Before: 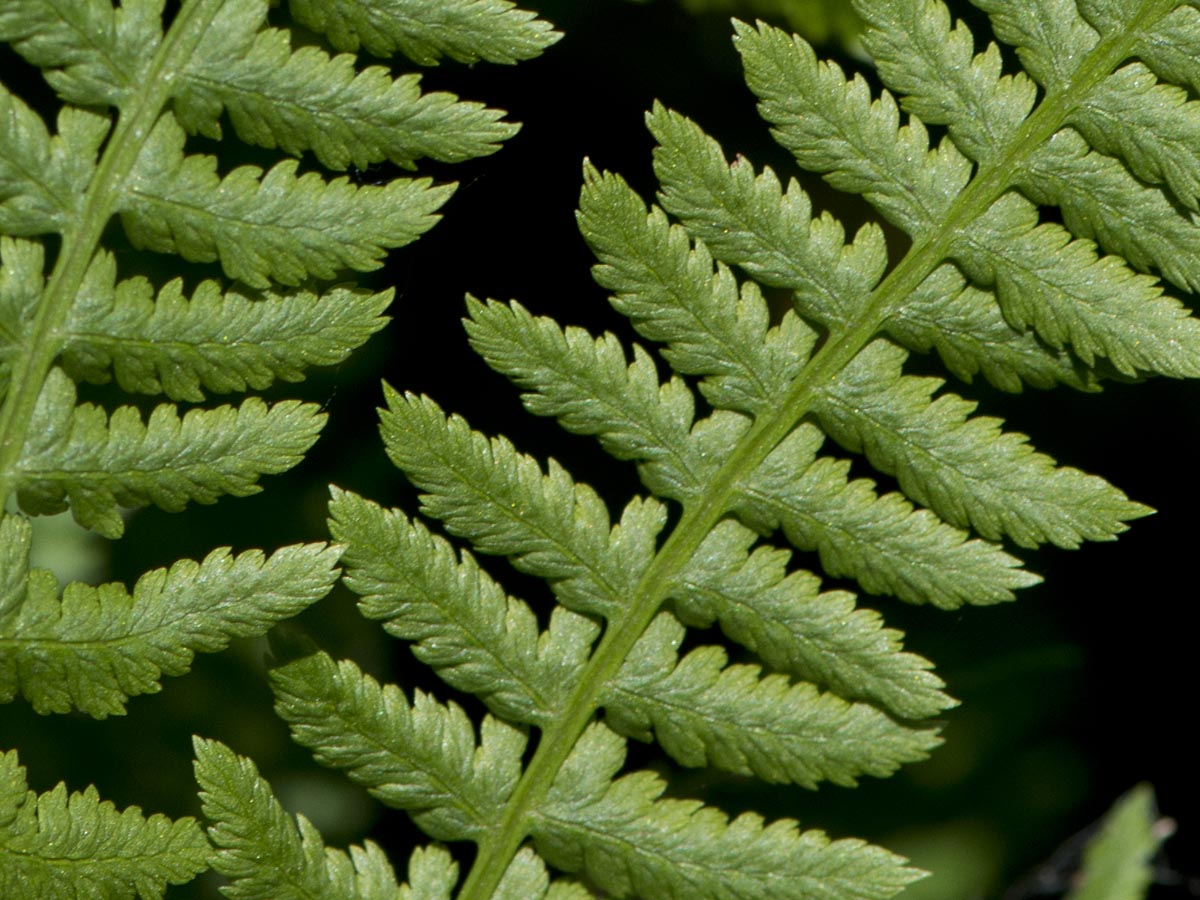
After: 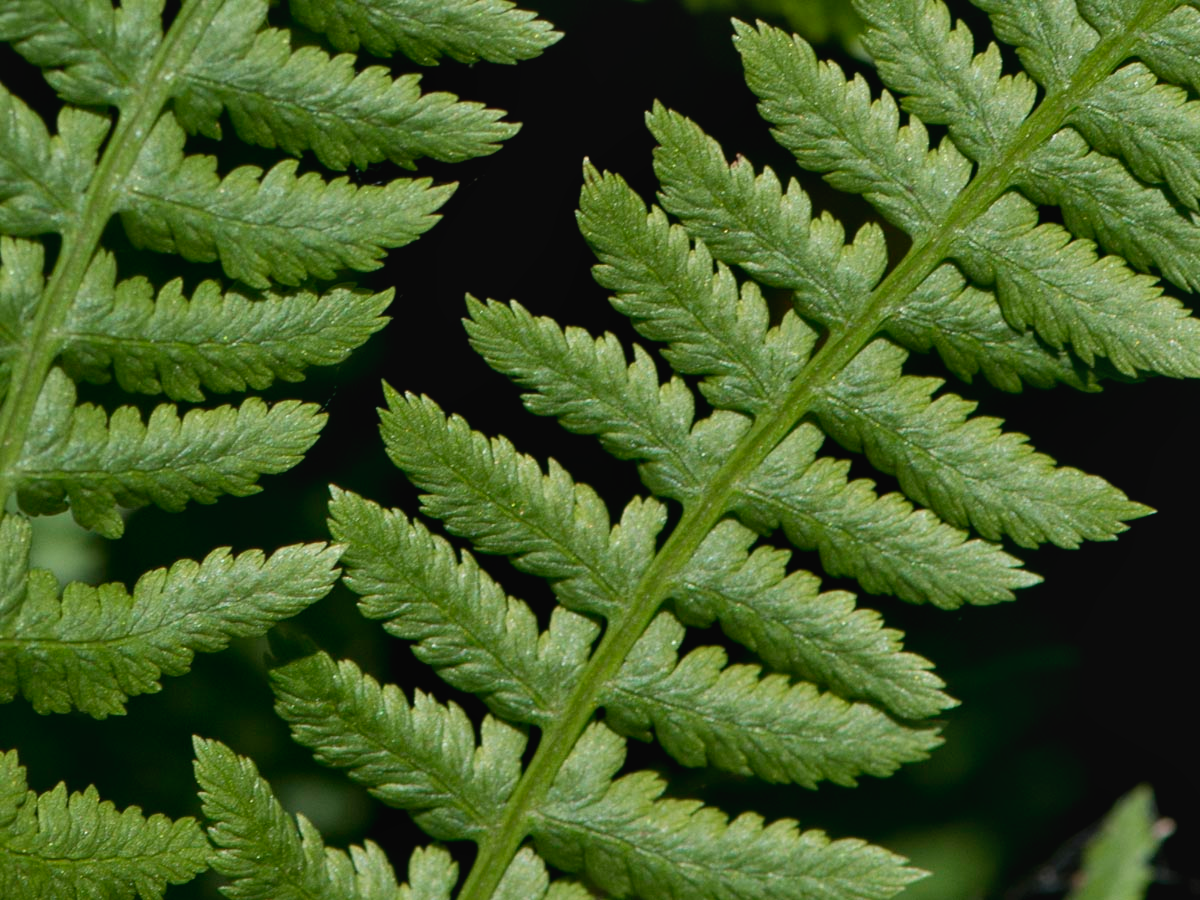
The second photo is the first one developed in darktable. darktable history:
contrast brightness saturation: contrast -0.08, brightness -0.04, saturation -0.11
local contrast: mode bilateral grid, contrast 20, coarseness 50, detail 120%, midtone range 0.2
